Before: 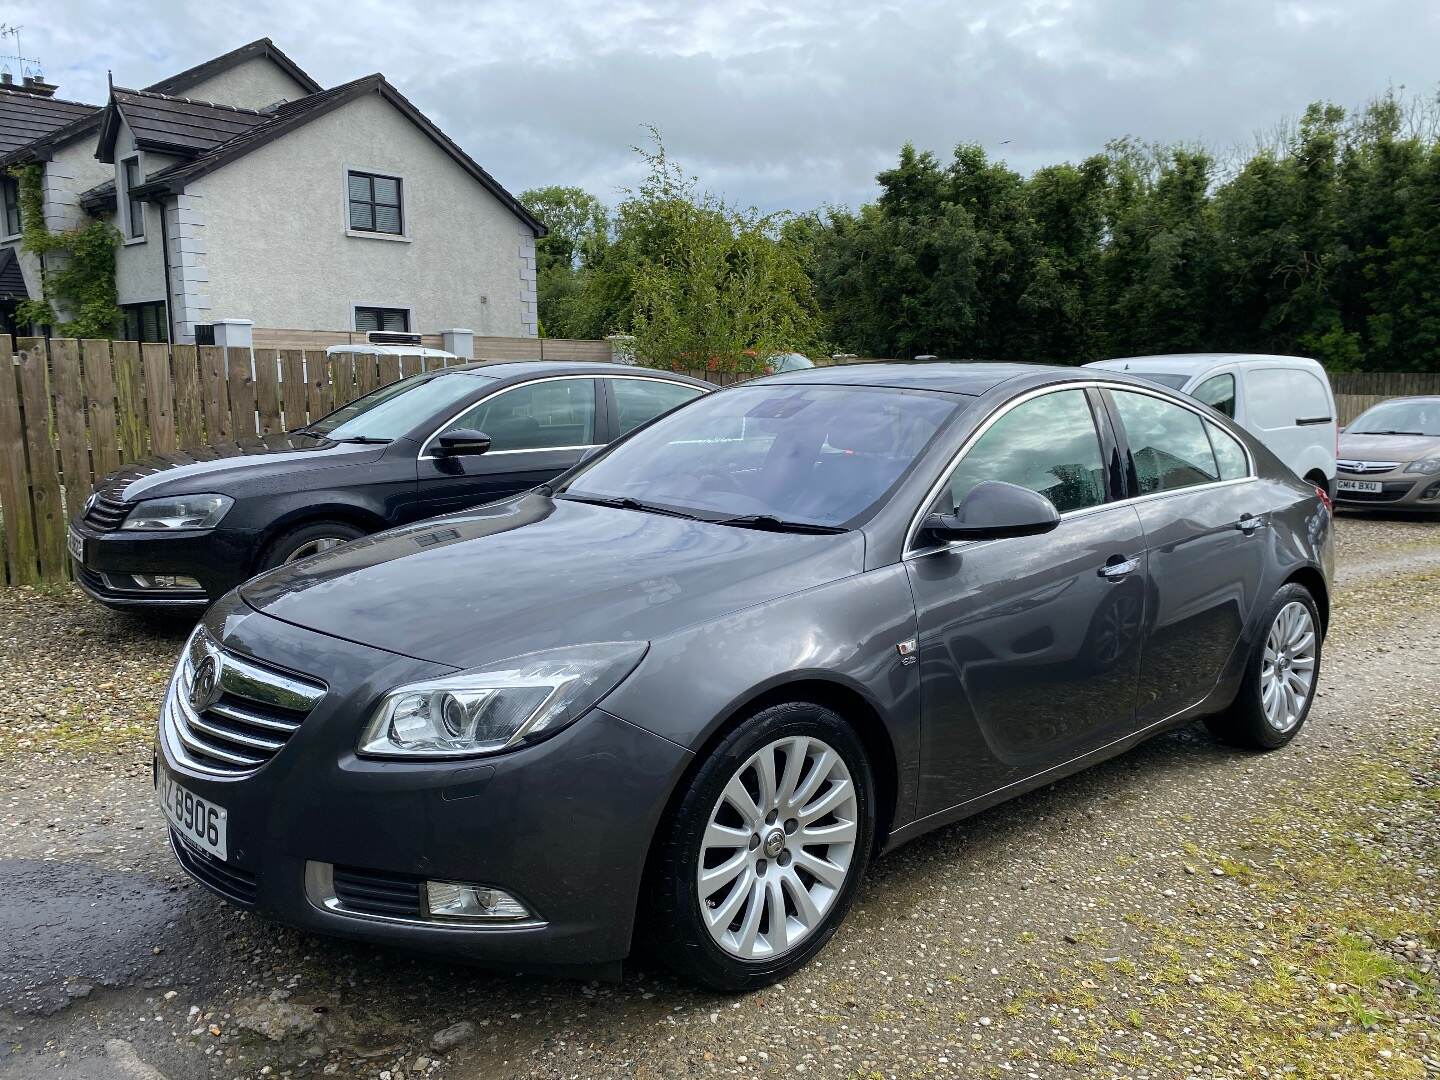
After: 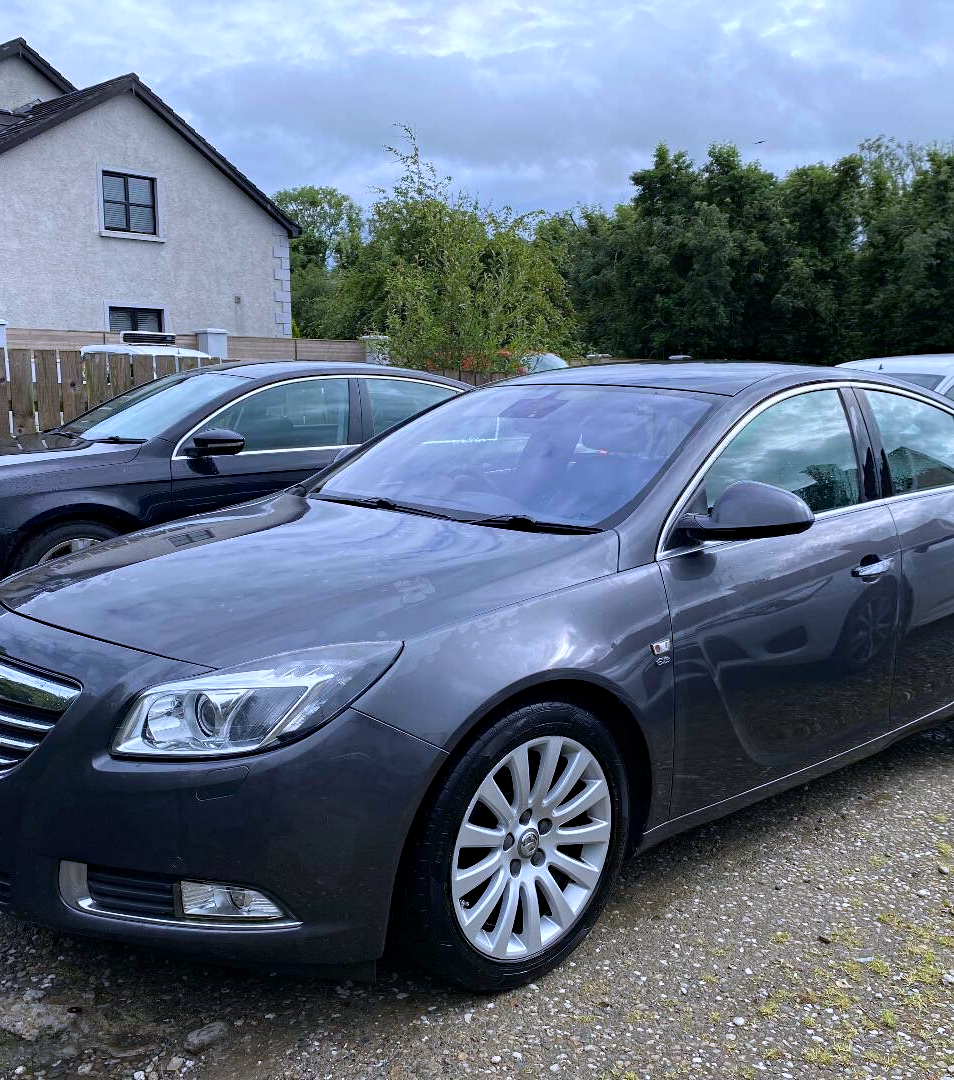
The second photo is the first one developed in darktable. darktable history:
crop: left 17.14%, right 16.576%
color calibration: illuminant custom, x 0.373, y 0.388, temperature 4247.84 K, saturation algorithm version 1 (2020)
haze removal: compatibility mode true, adaptive false
